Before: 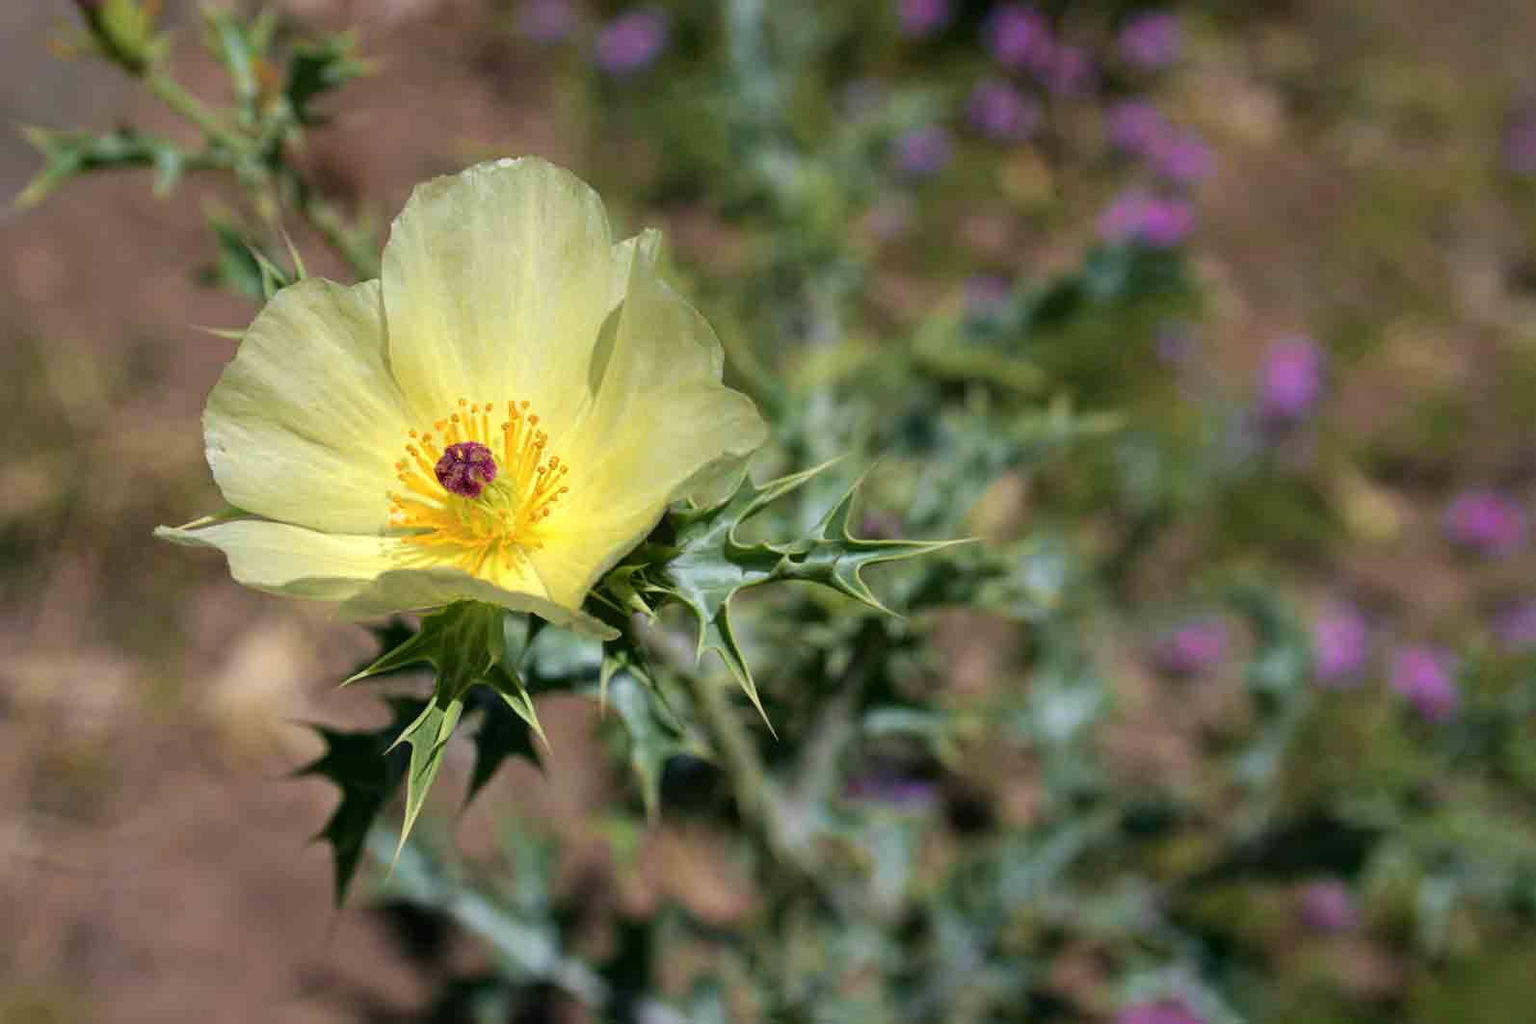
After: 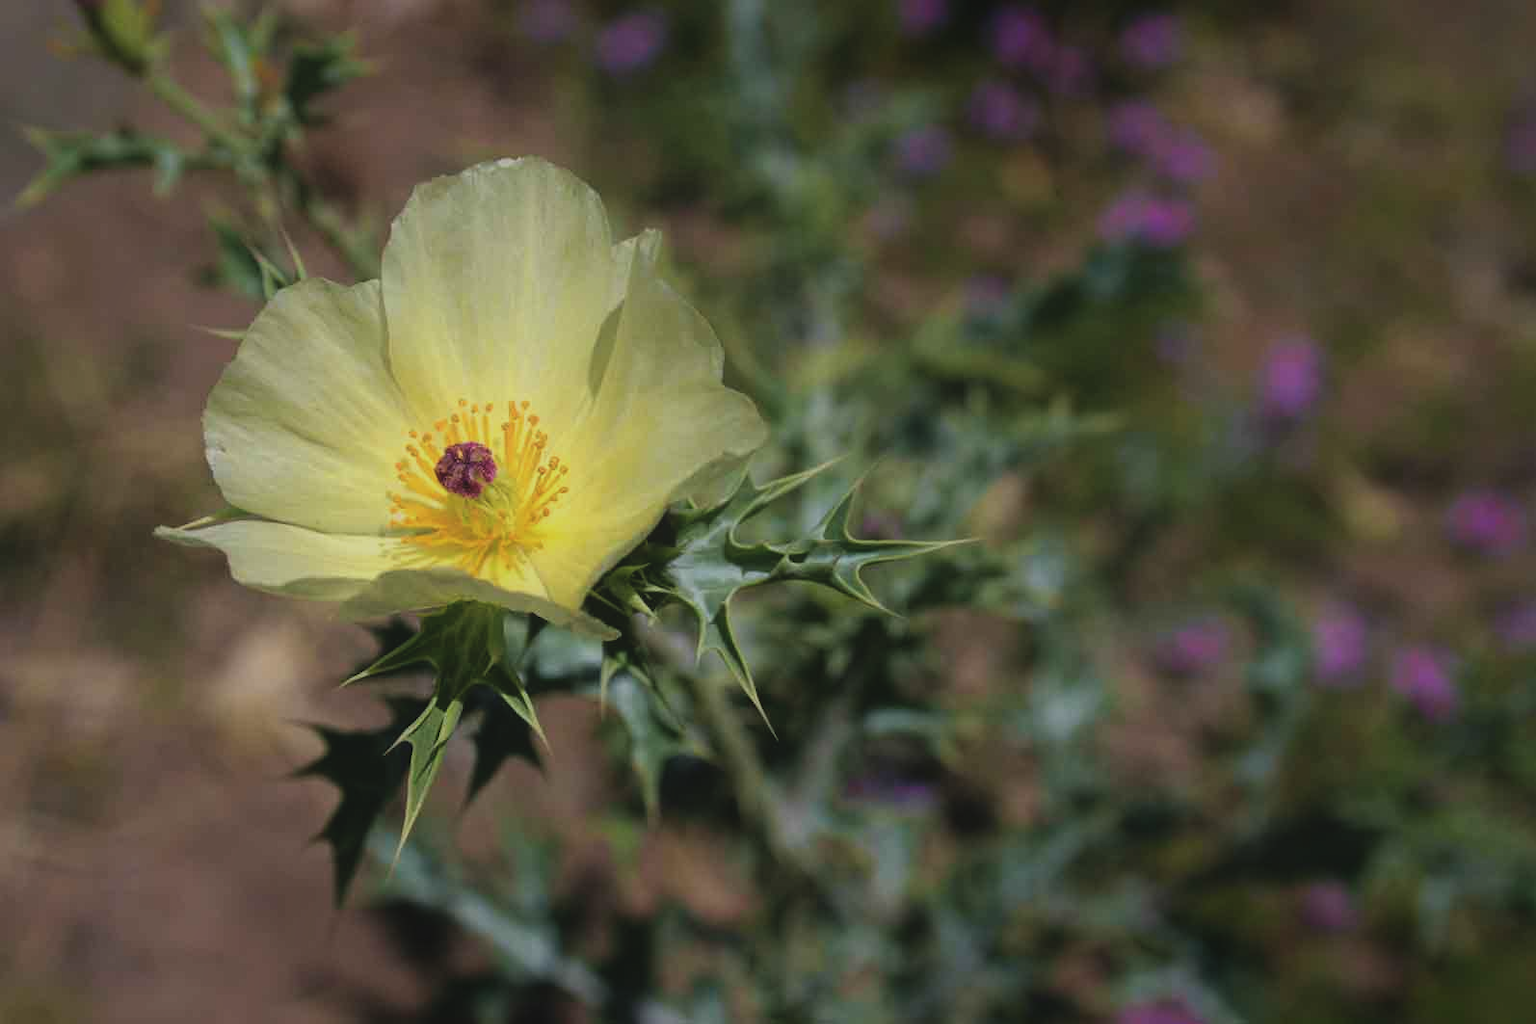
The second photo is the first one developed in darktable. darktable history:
tone equalizer: -8 EV -0.385 EV, -7 EV -0.422 EV, -6 EV -0.338 EV, -5 EV -0.185 EV, -3 EV 0.24 EV, -2 EV 0.34 EV, -1 EV 0.381 EV, +0 EV 0.393 EV
exposure: black level correction -0.017, exposure -1.01 EV, compensate highlight preservation false
shadows and highlights: shadows -41.23, highlights 63.46, soften with gaussian
